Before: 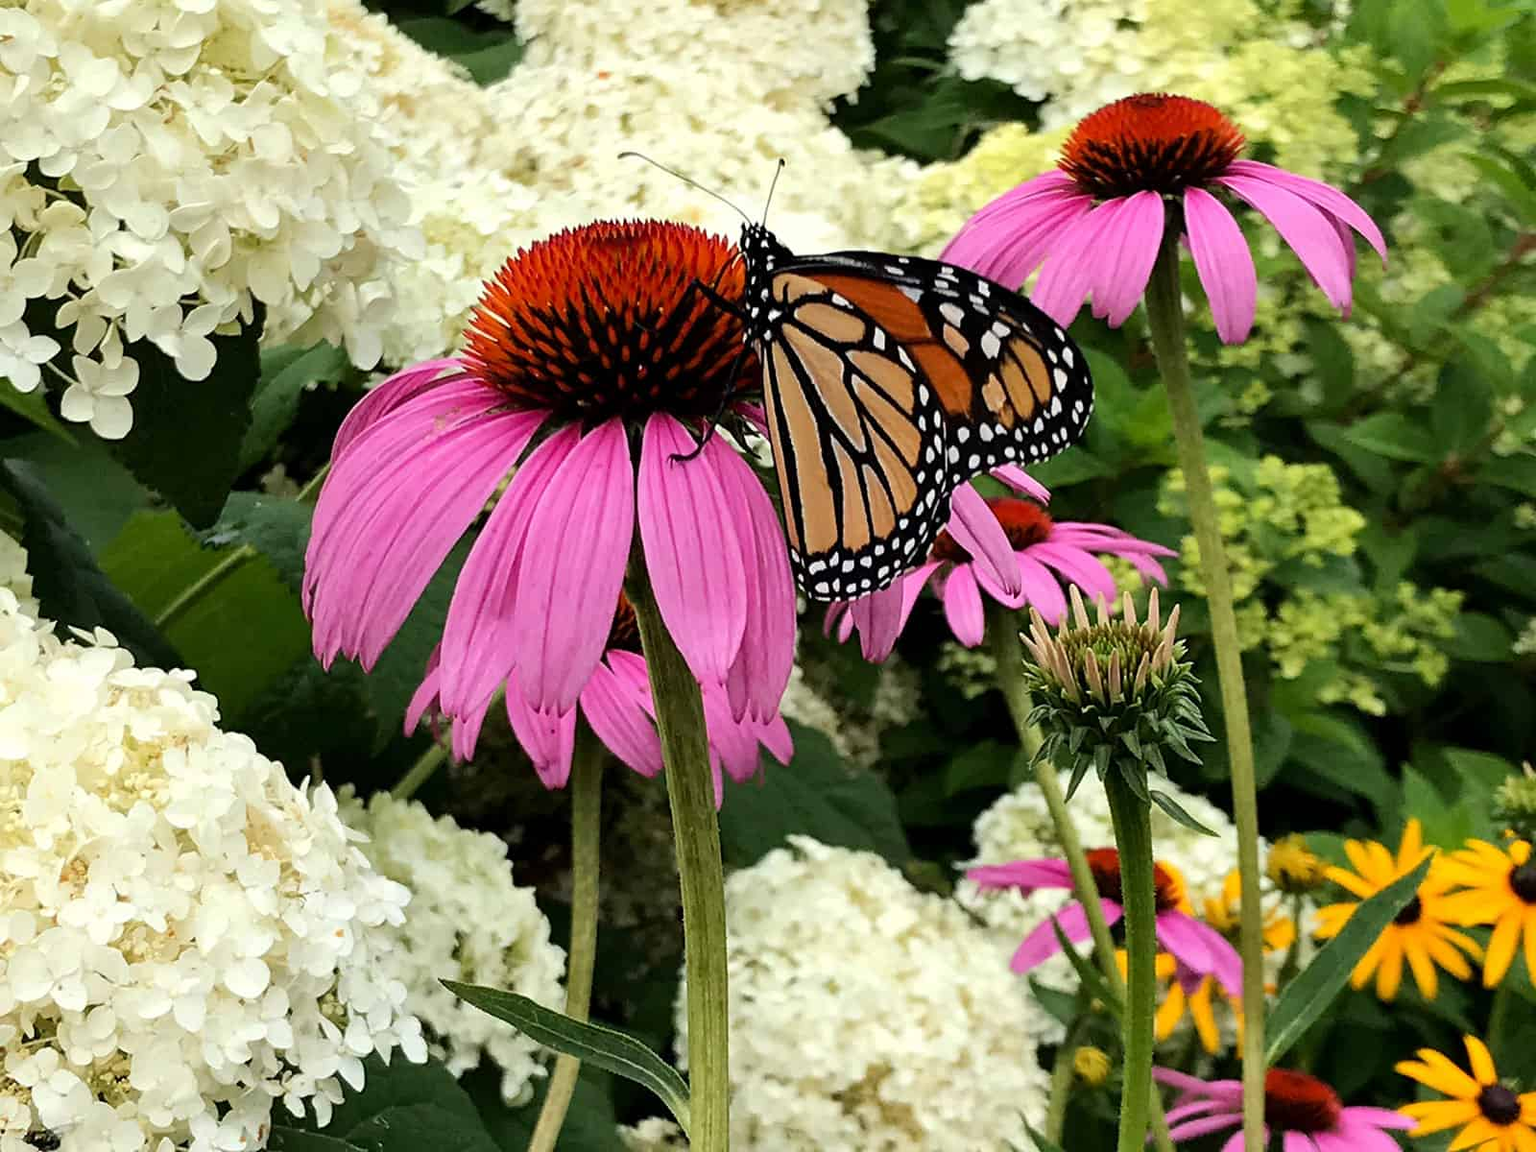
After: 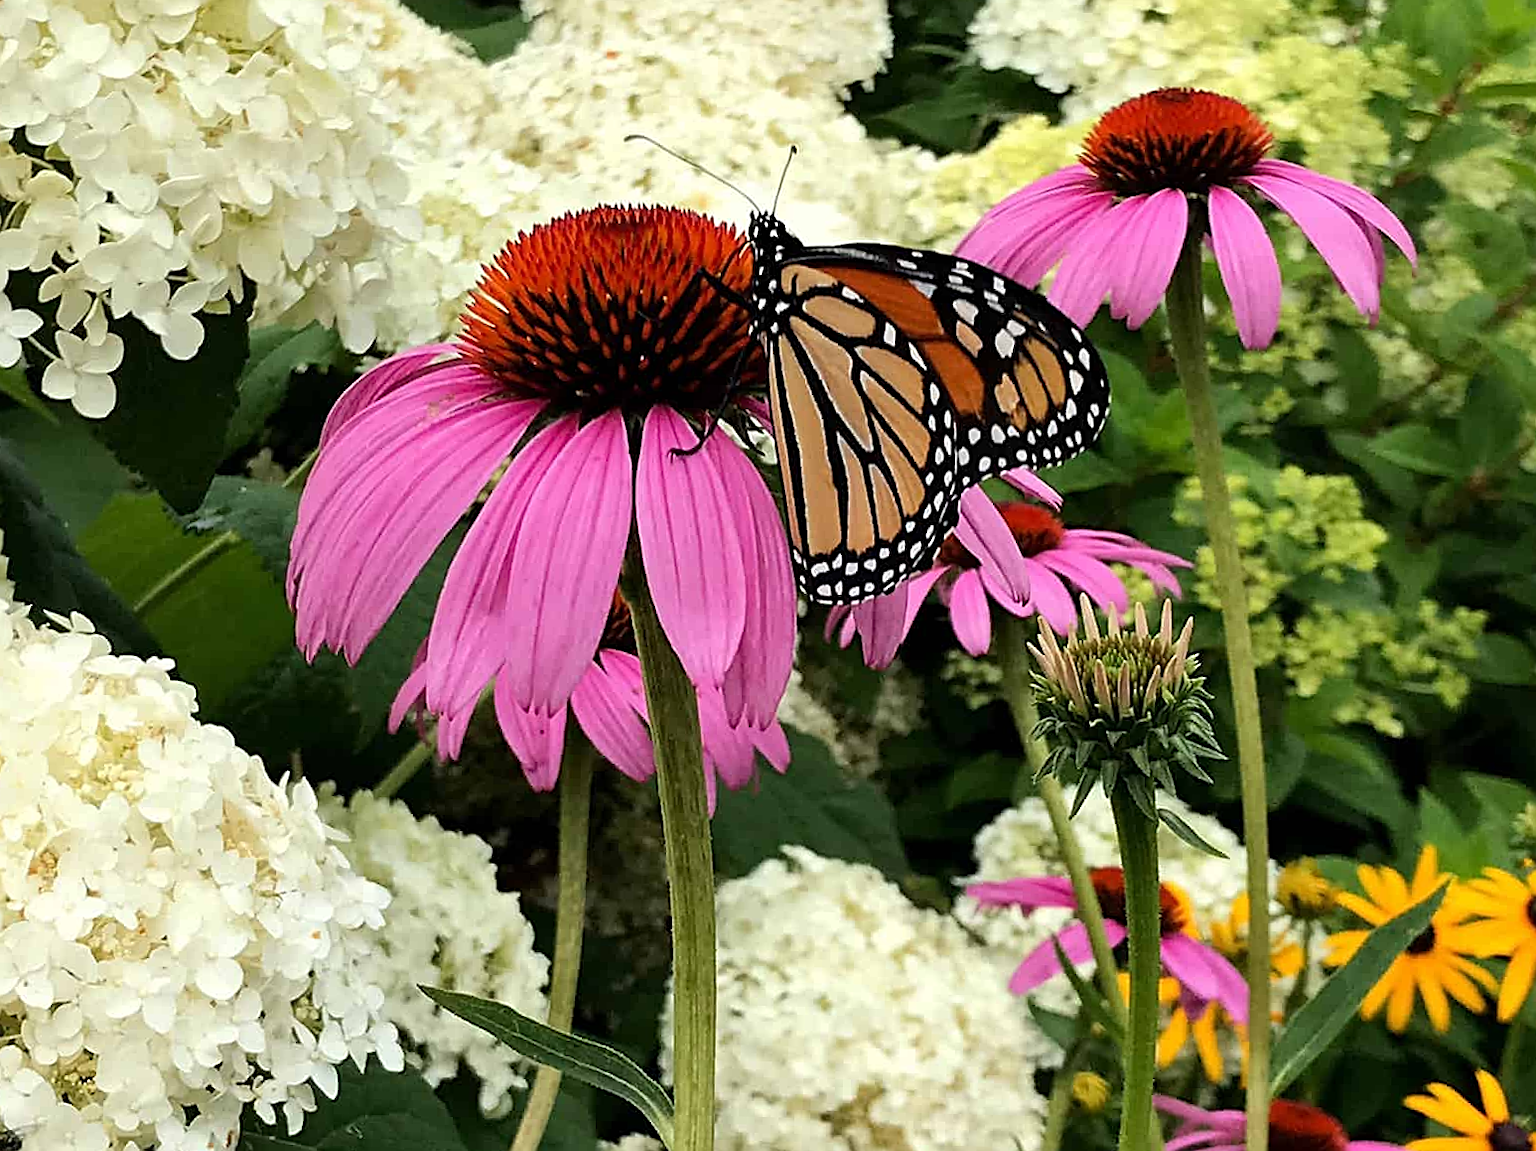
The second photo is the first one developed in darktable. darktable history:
sharpen: on, module defaults
crop and rotate: angle -1.46°
